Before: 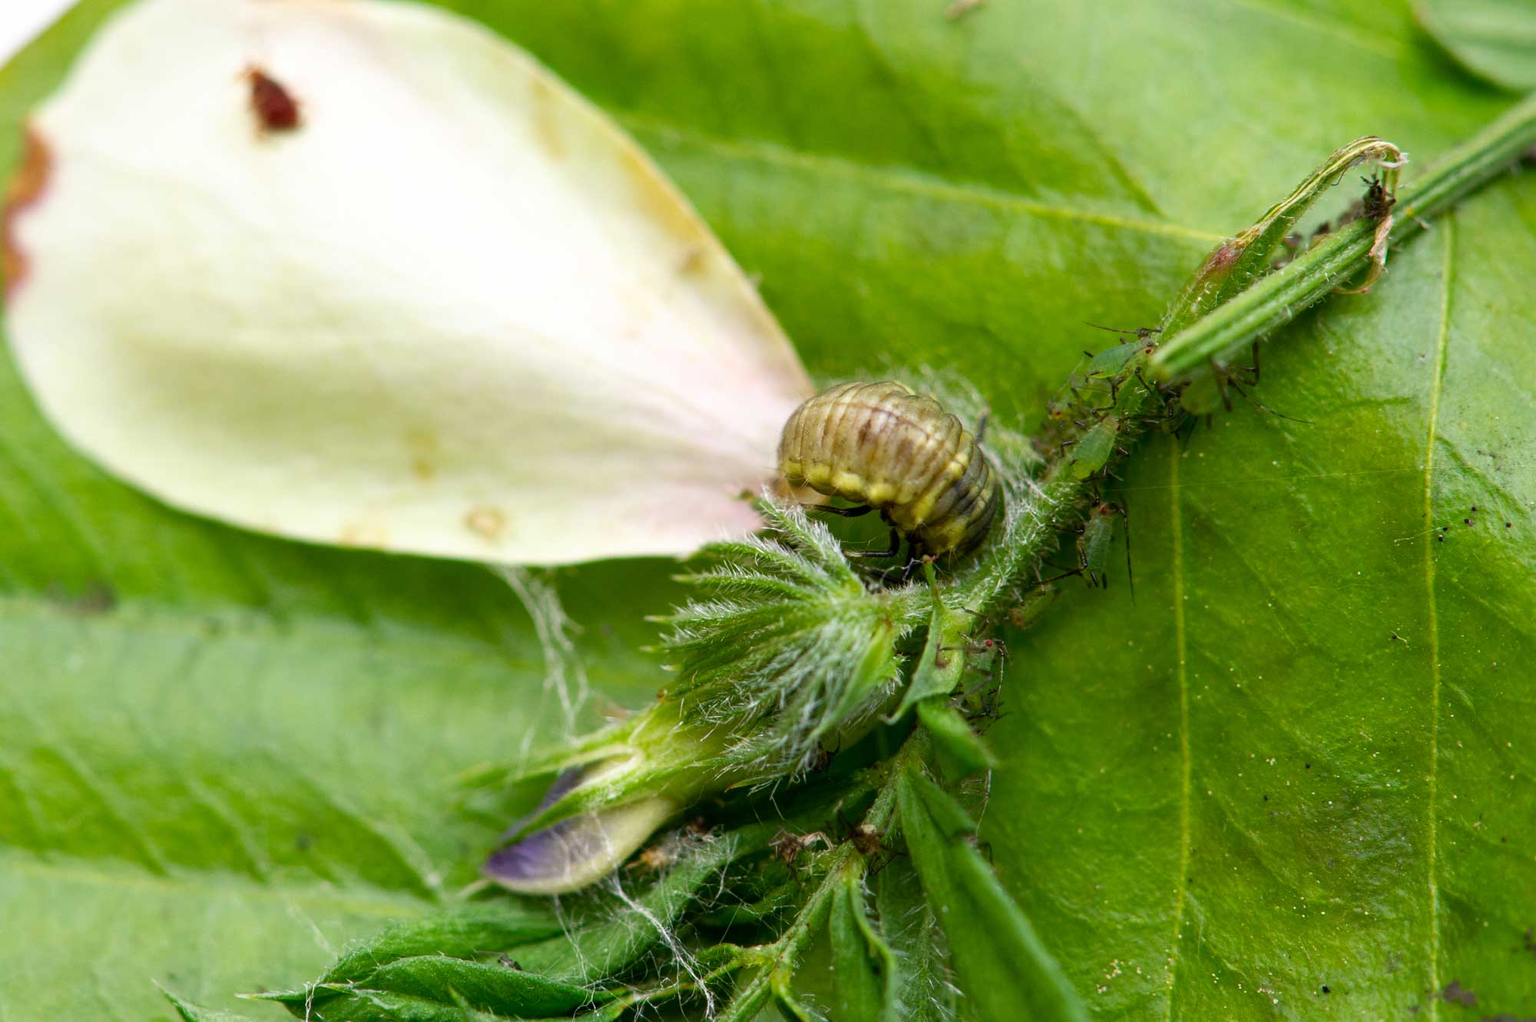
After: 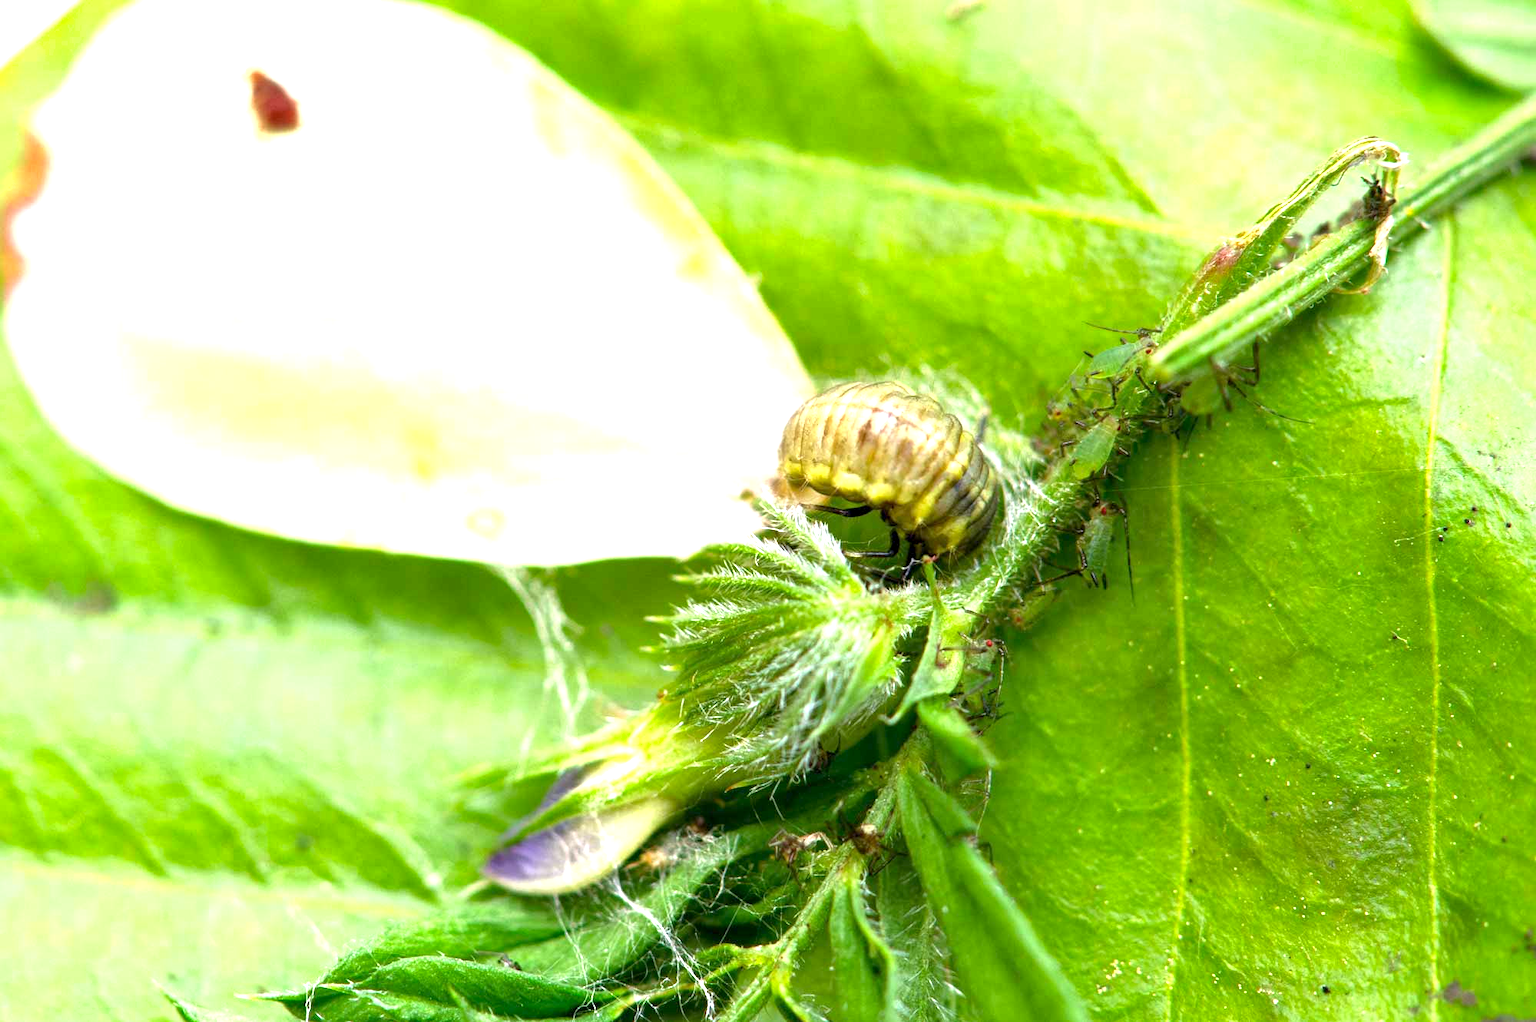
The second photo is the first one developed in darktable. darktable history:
white balance: red 0.988, blue 1.017
shadows and highlights: shadows 25, highlights -25
exposure: black level correction 0.001, exposure 1.398 EV, compensate exposure bias true, compensate highlight preservation false
